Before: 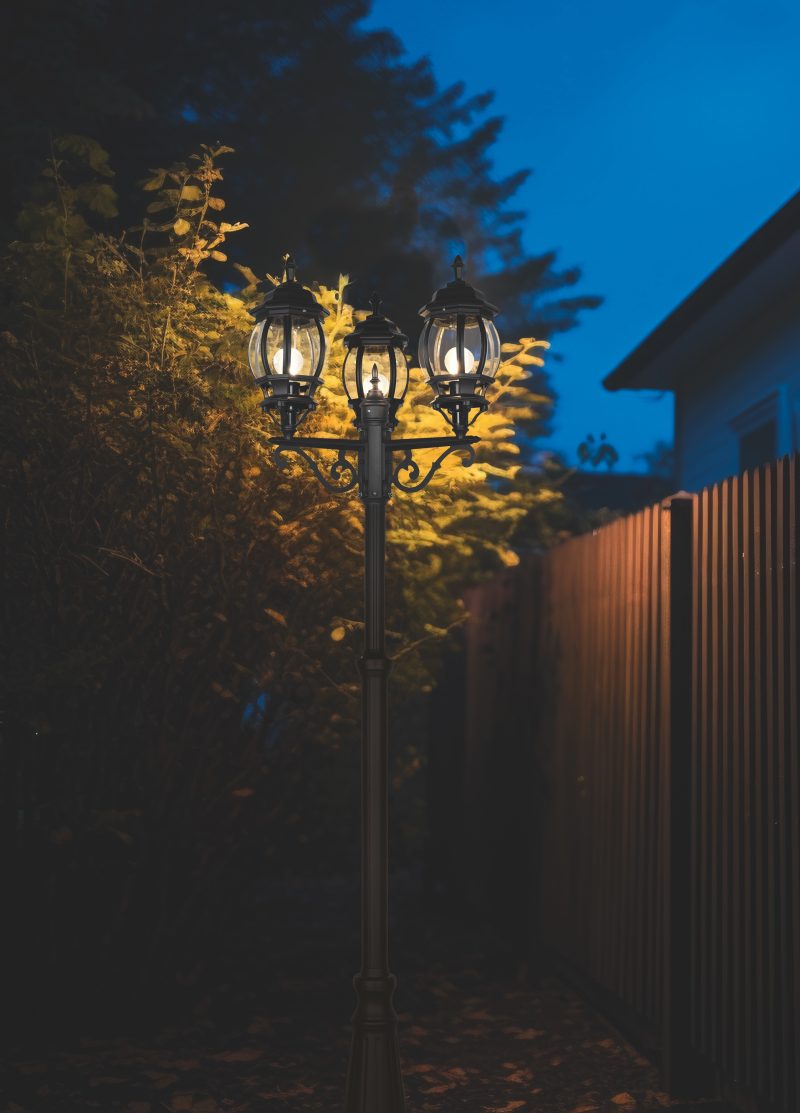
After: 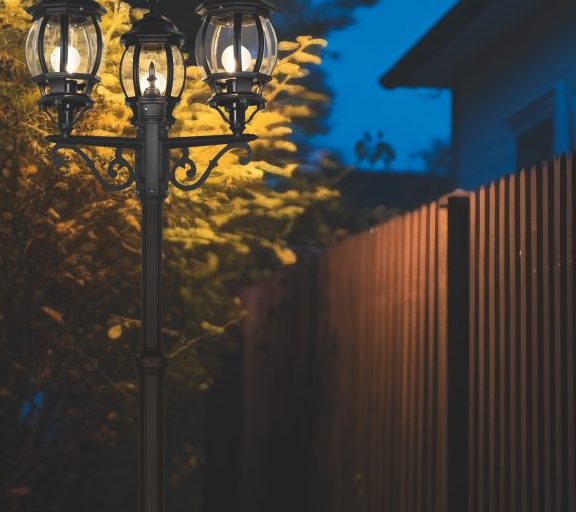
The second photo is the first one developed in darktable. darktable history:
crop and rotate: left 27.953%, top 27.22%, bottom 26.706%
